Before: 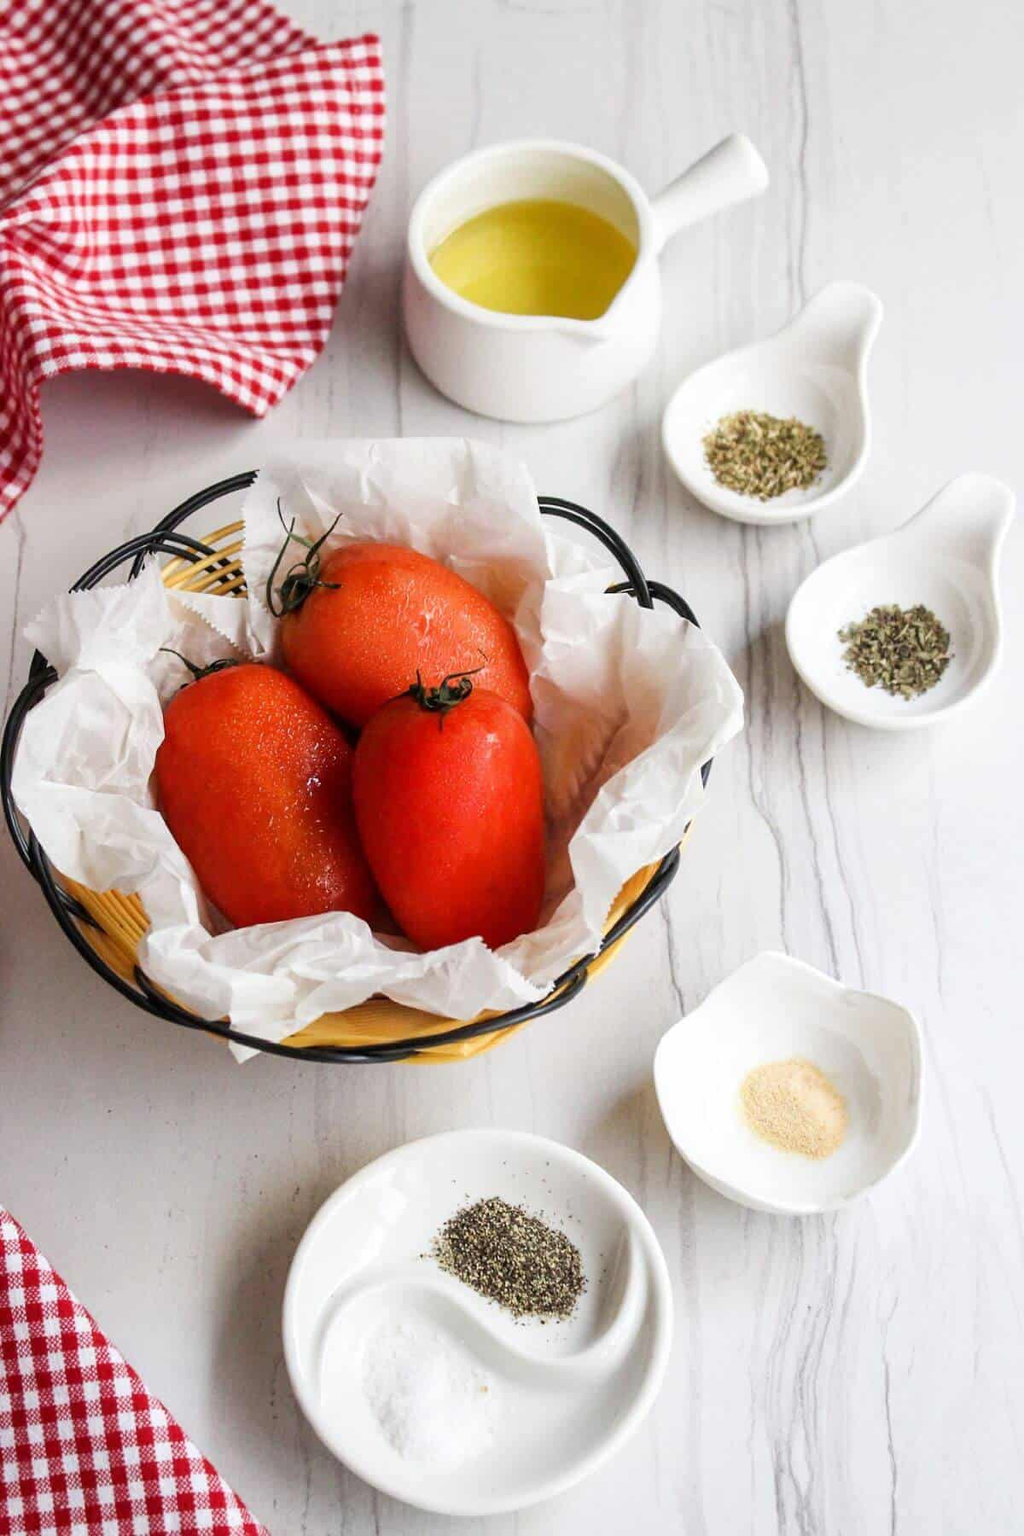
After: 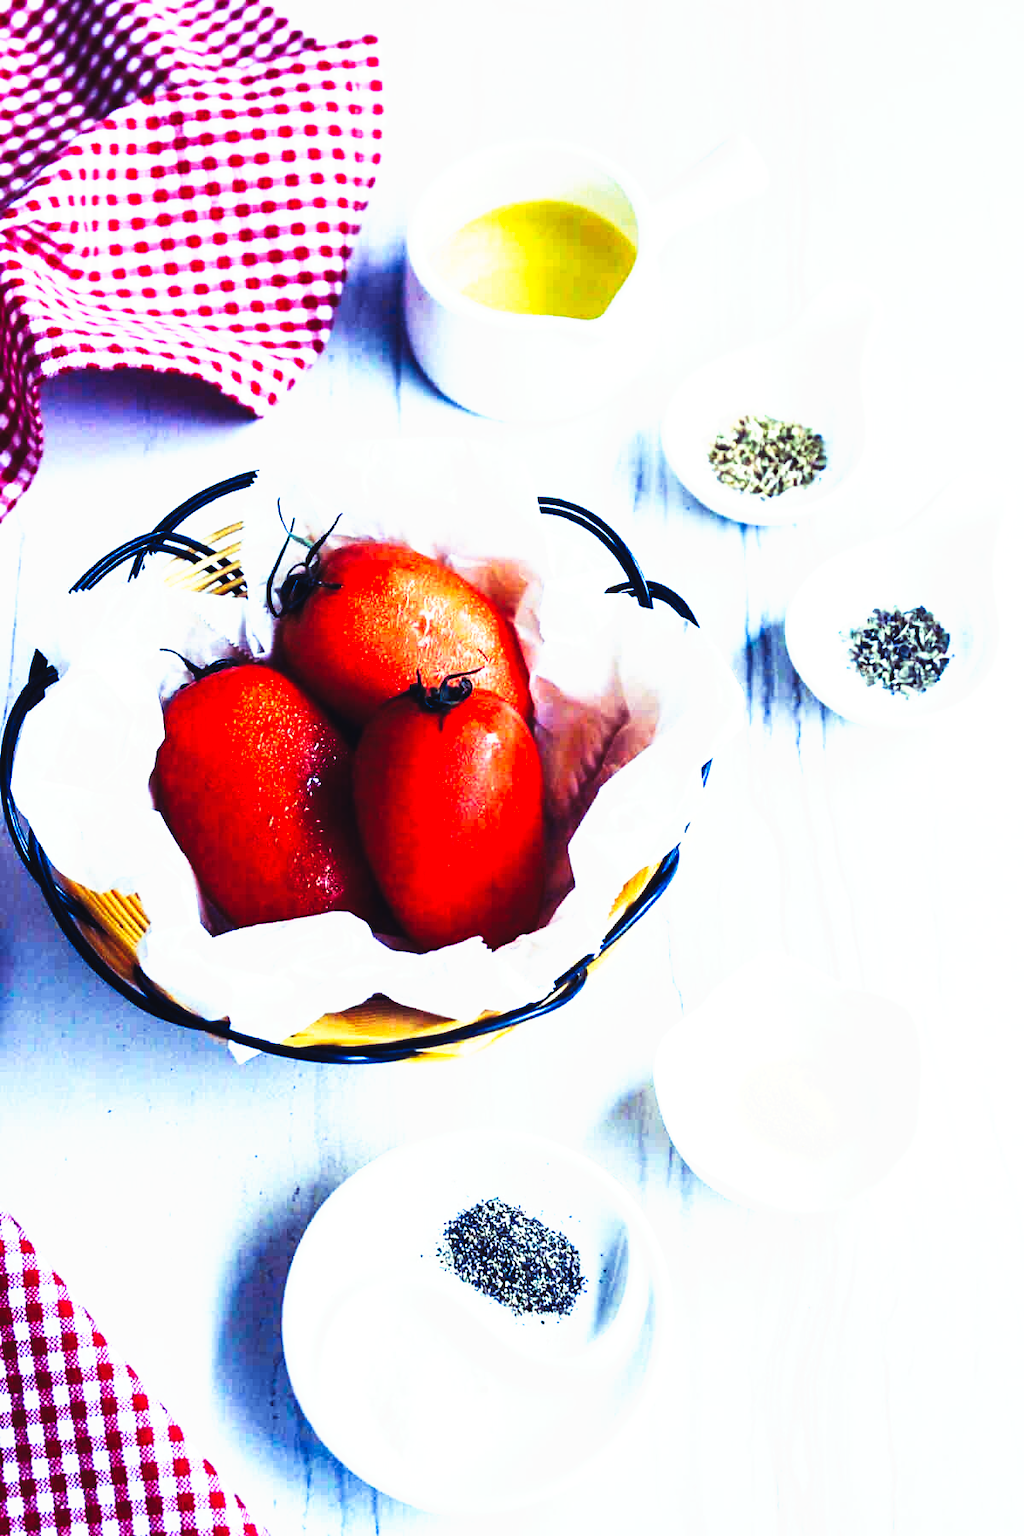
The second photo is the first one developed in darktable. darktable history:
exposure: exposure 0.217 EV, compensate highlight preservation false
rgb curve: curves: ch0 [(0, 0.186) (0.314, 0.284) (0.576, 0.466) (0.805, 0.691) (0.936, 0.886)]; ch1 [(0, 0.186) (0.314, 0.284) (0.581, 0.534) (0.771, 0.746) (0.936, 0.958)]; ch2 [(0, 0.216) (0.275, 0.39) (1, 1)], mode RGB, independent channels, compensate middle gray true, preserve colors none
tone curve: curves: ch0 [(0, 0) (0.003, 0) (0.011, 0.001) (0.025, 0.003) (0.044, 0.003) (0.069, 0.006) (0.1, 0.009) (0.136, 0.014) (0.177, 0.029) (0.224, 0.061) (0.277, 0.127) (0.335, 0.218) (0.399, 0.38) (0.468, 0.588) (0.543, 0.809) (0.623, 0.947) (0.709, 0.987) (0.801, 0.99) (0.898, 0.99) (1, 1)], preserve colors none
color contrast: green-magenta contrast 0.8, blue-yellow contrast 1.1, unbound 0
